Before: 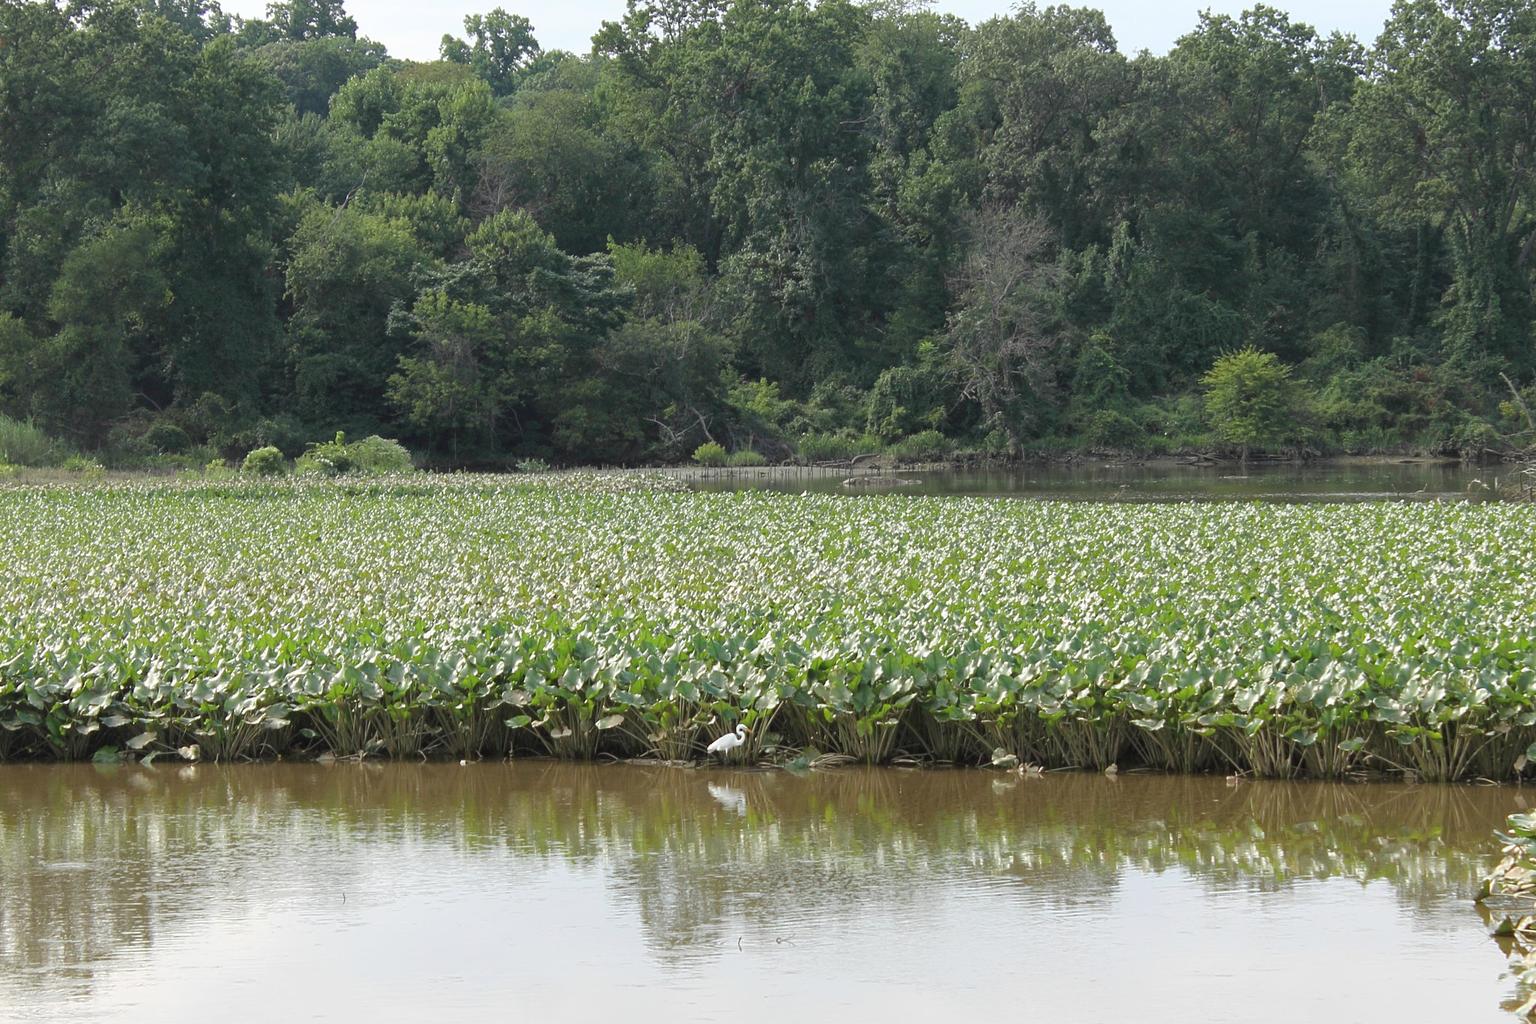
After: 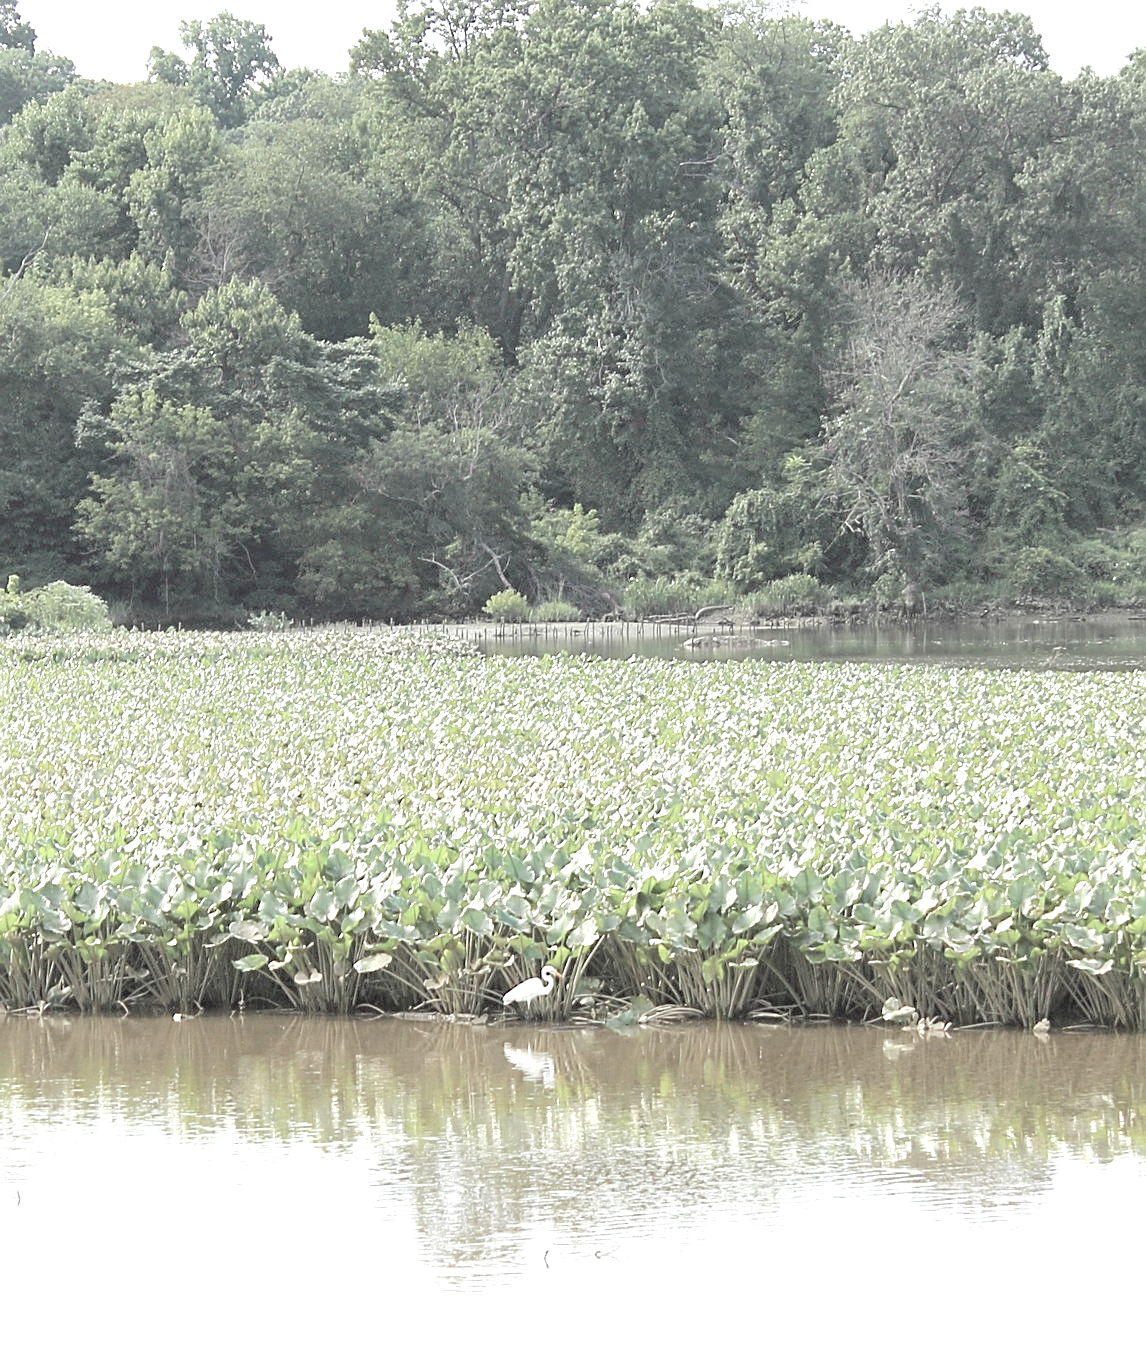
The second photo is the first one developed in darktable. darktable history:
crop: left 21.494%, right 22.52%
sharpen: on, module defaults
exposure: black level correction 0.001, exposure 1.041 EV, compensate highlight preservation false
contrast brightness saturation: brightness 0.186, saturation -0.514
